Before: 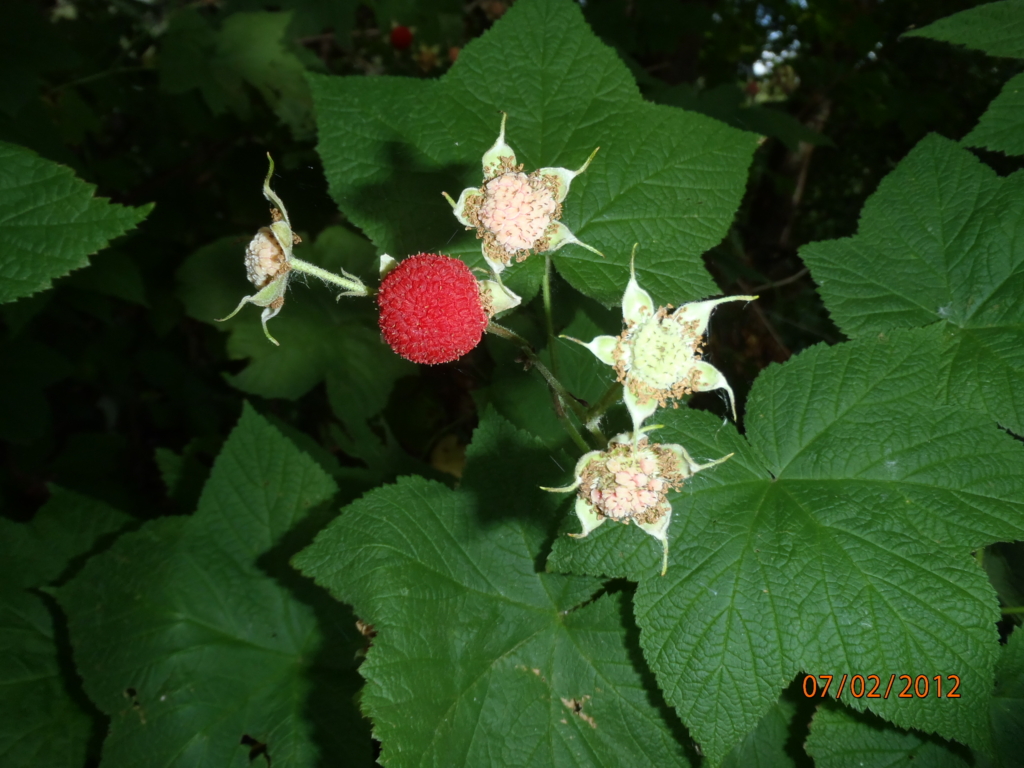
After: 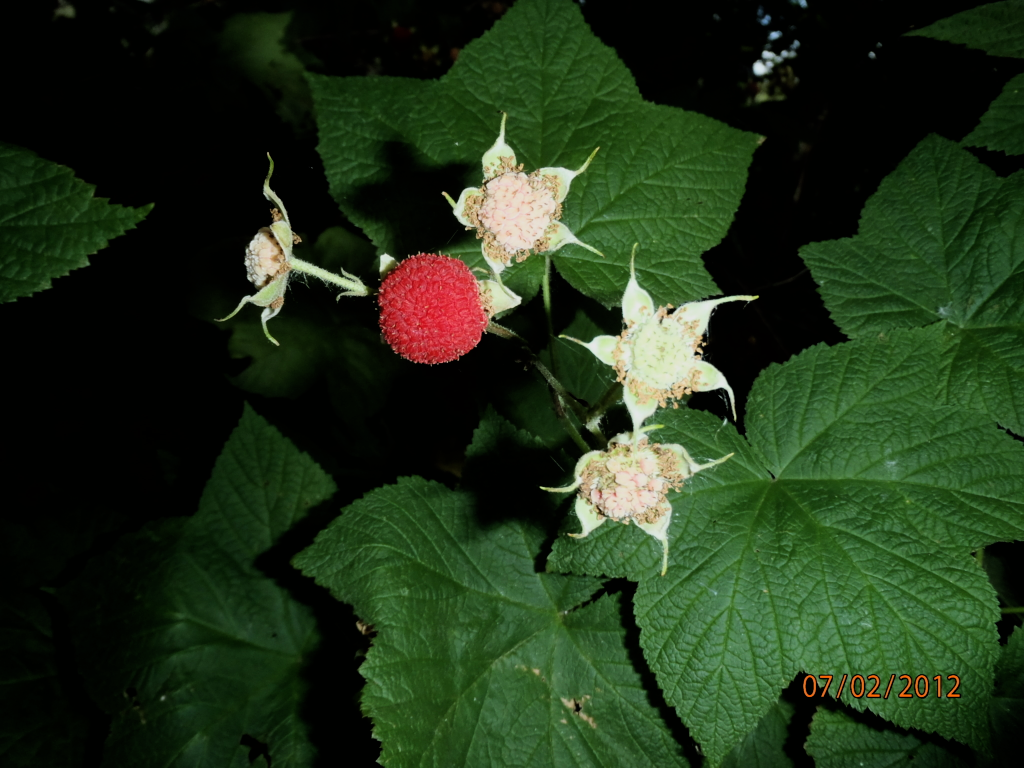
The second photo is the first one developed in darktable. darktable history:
filmic rgb: black relative exposure -4.99 EV, white relative exposure 4 EV, threshold 5.97 EV, hardness 2.89, contrast 1.388, enable highlight reconstruction true
